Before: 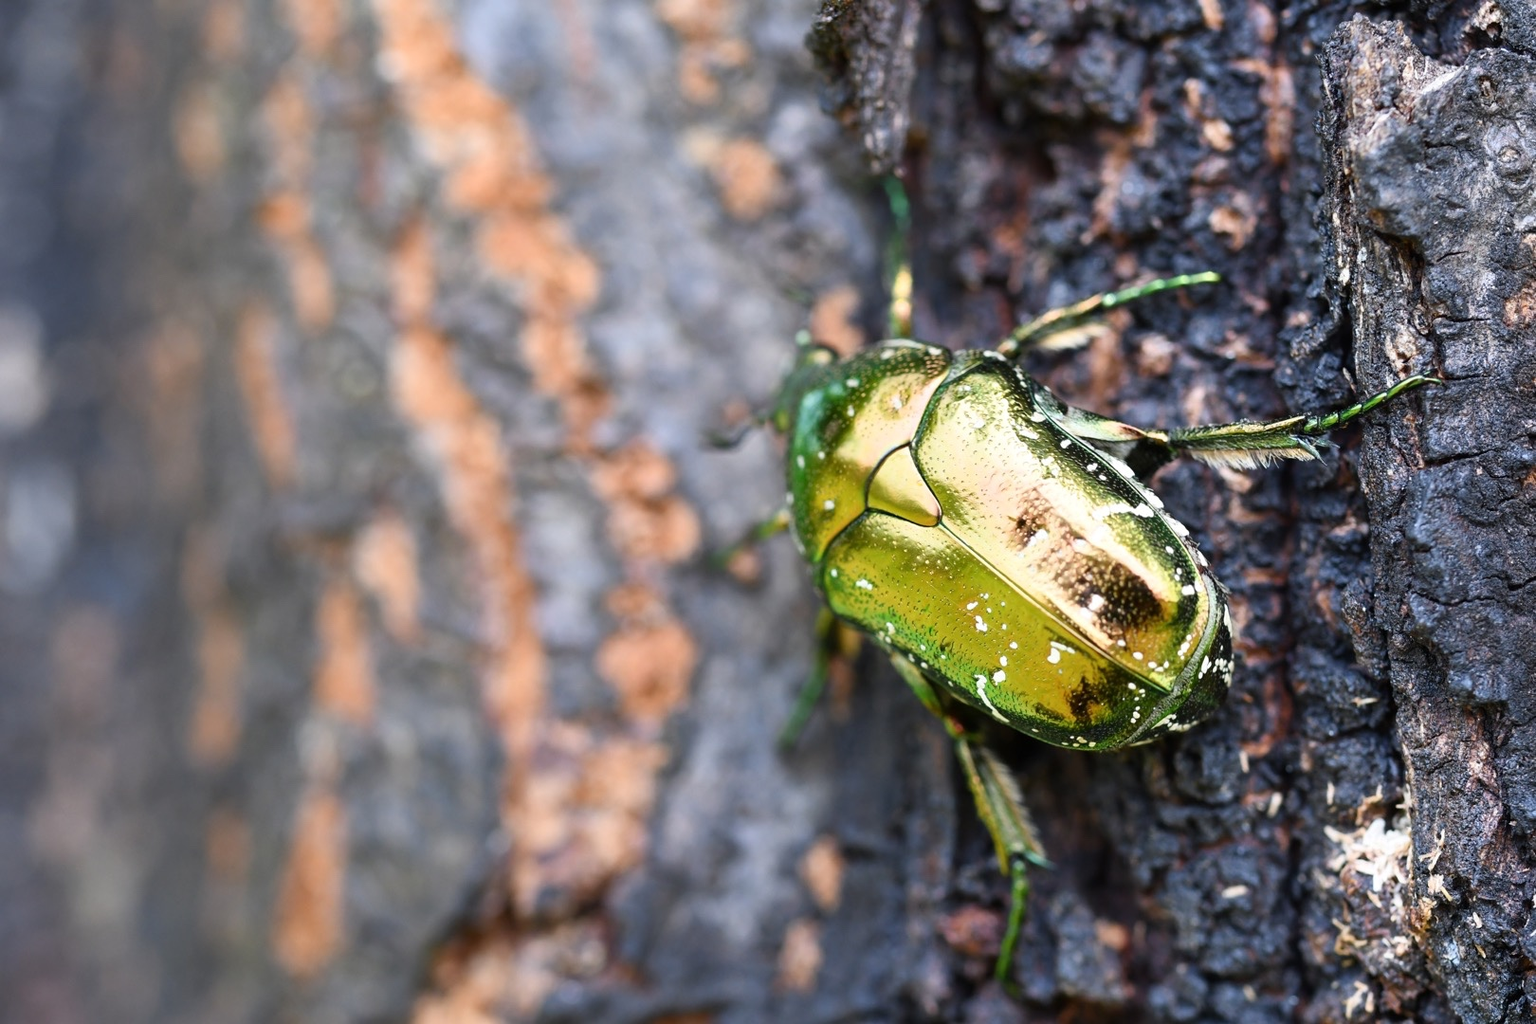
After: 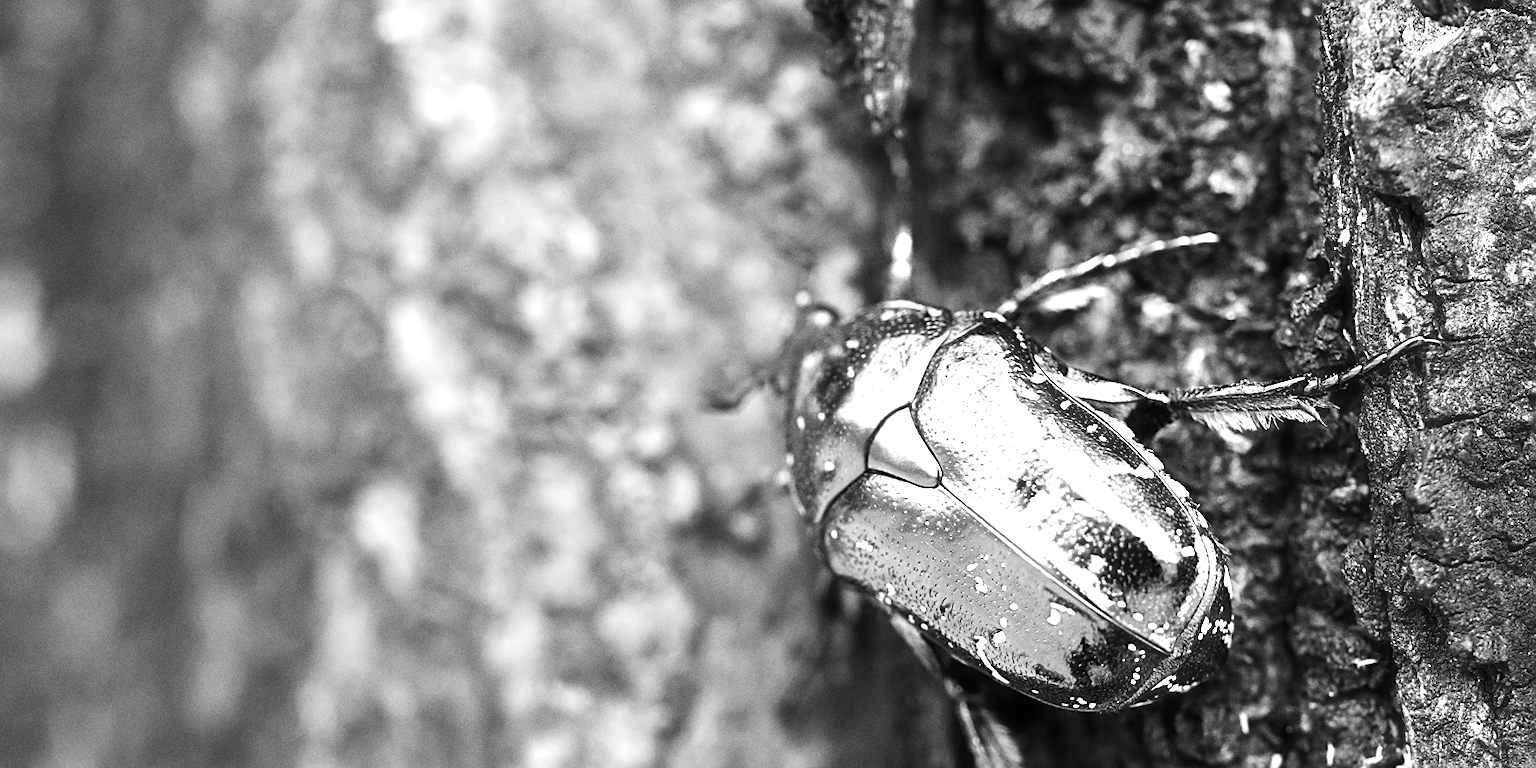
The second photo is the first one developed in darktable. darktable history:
haze removal: strength -0.1, adaptive false
white balance: red 1.029, blue 0.92
crop: top 3.857%, bottom 21.132%
monochrome: on, module defaults
rotate and perspective: crop left 0, crop top 0
sharpen: on, module defaults
tone equalizer: -8 EV -0.75 EV, -7 EV -0.7 EV, -6 EV -0.6 EV, -5 EV -0.4 EV, -3 EV 0.4 EV, -2 EV 0.6 EV, -1 EV 0.7 EV, +0 EV 0.75 EV, edges refinement/feathering 500, mask exposure compensation -1.57 EV, preserve details no
grain: coarseness 0.47 ISO
